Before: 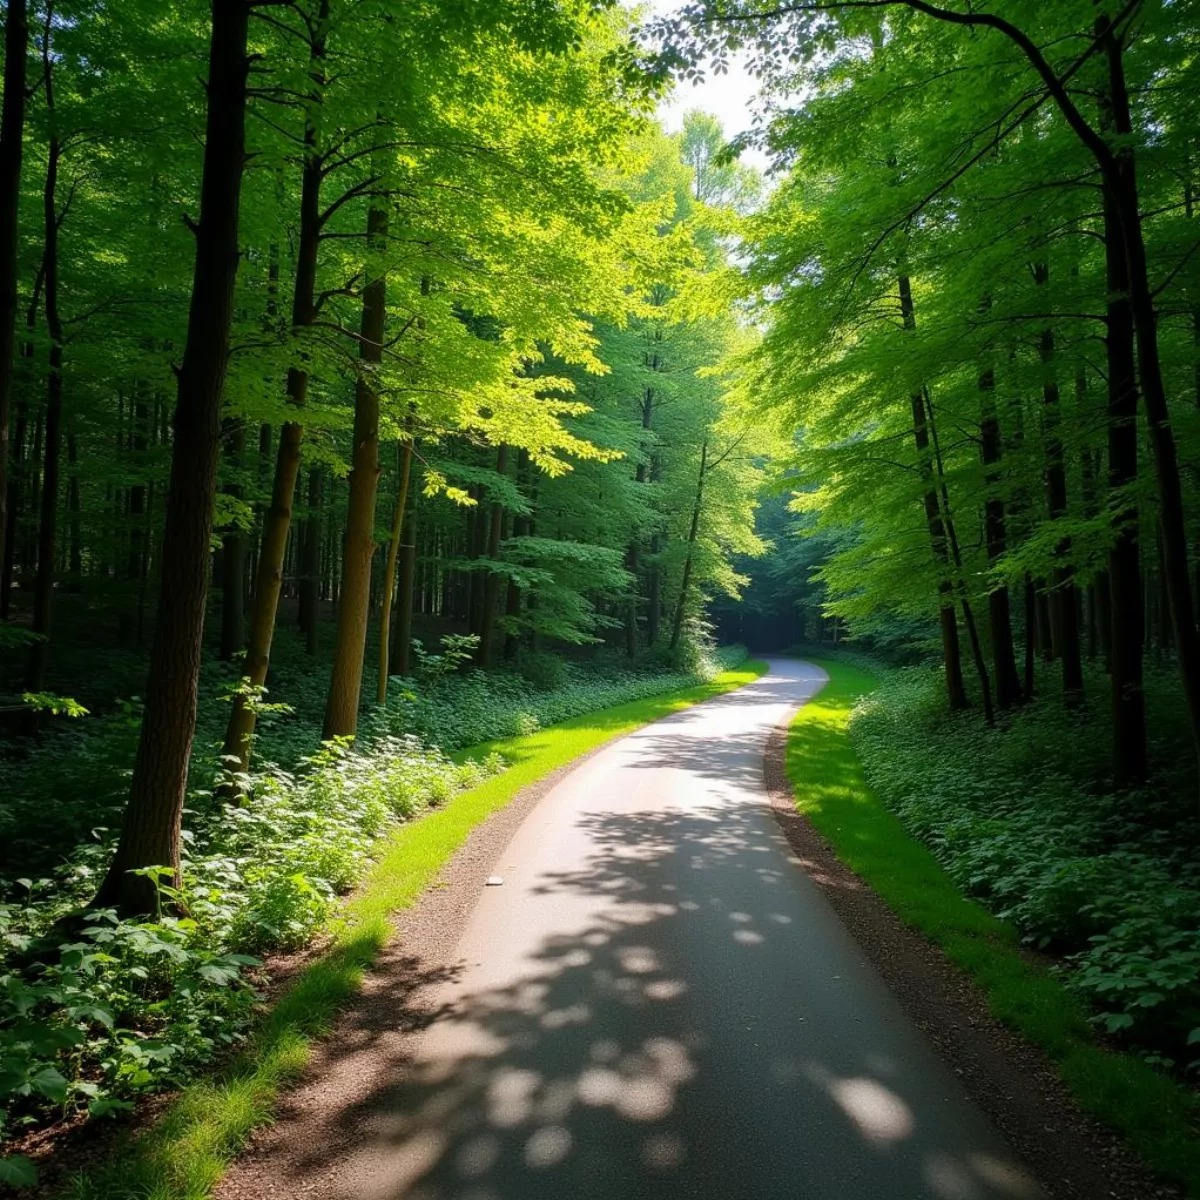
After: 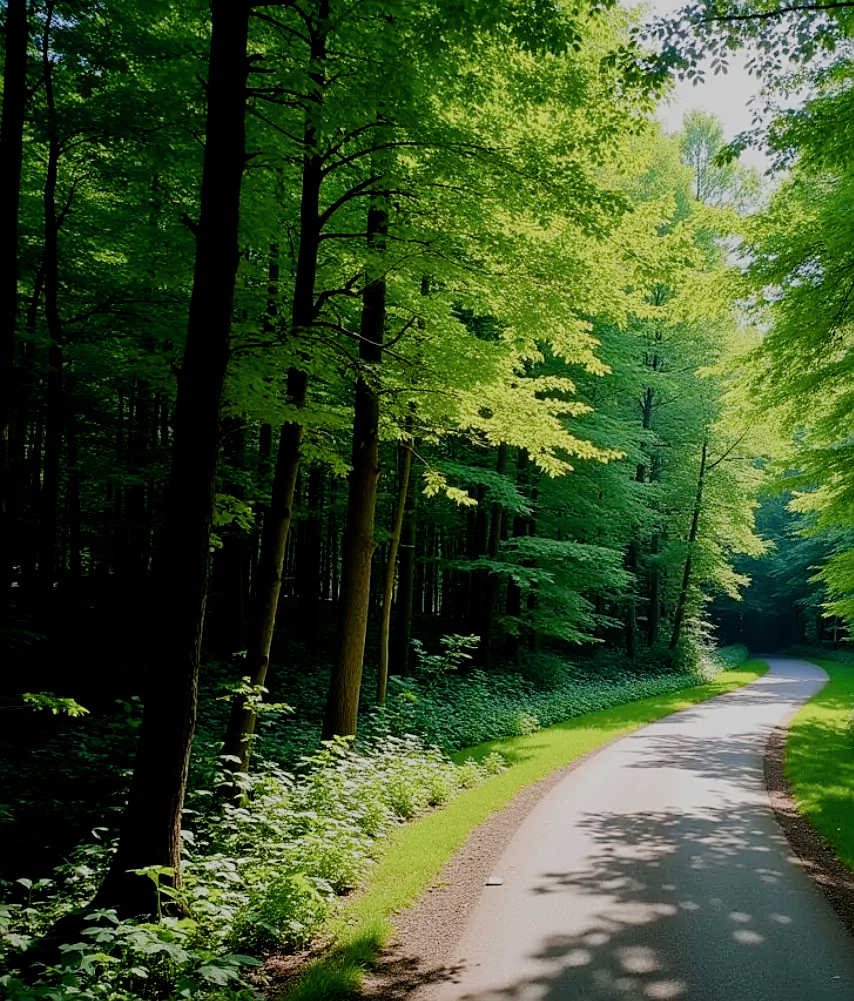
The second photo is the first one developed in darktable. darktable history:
local contrast: mode bilateral grid, contrast 14, coarseness 35, detail 105%, midtone range 0.2
exposure: black level correction 0.006, exposure -0.224 EV, compensate highlight preservation false
sharpen: on, module defaults
crop: right 28.802%, bottom 16.557%
color balance rgb: shadows lift › luminance -8.071%, shadows lift › chroma 2.148%, shadows lift › hue 162.68°, perceptual saturation grading › global saturation 0.434%, perceptual saturation grading › highlights -19.955%, perceptual saturation grading › shadows 20.354%, global vibrance 20%
filmic rgb: black relative exposure -7.65 EV, white relative exposure 4.56 EV, threshold 2.94 EV, hardness 3.61, enable highlight reconstruction true
contrast brightness saturation: saturation -0.049
